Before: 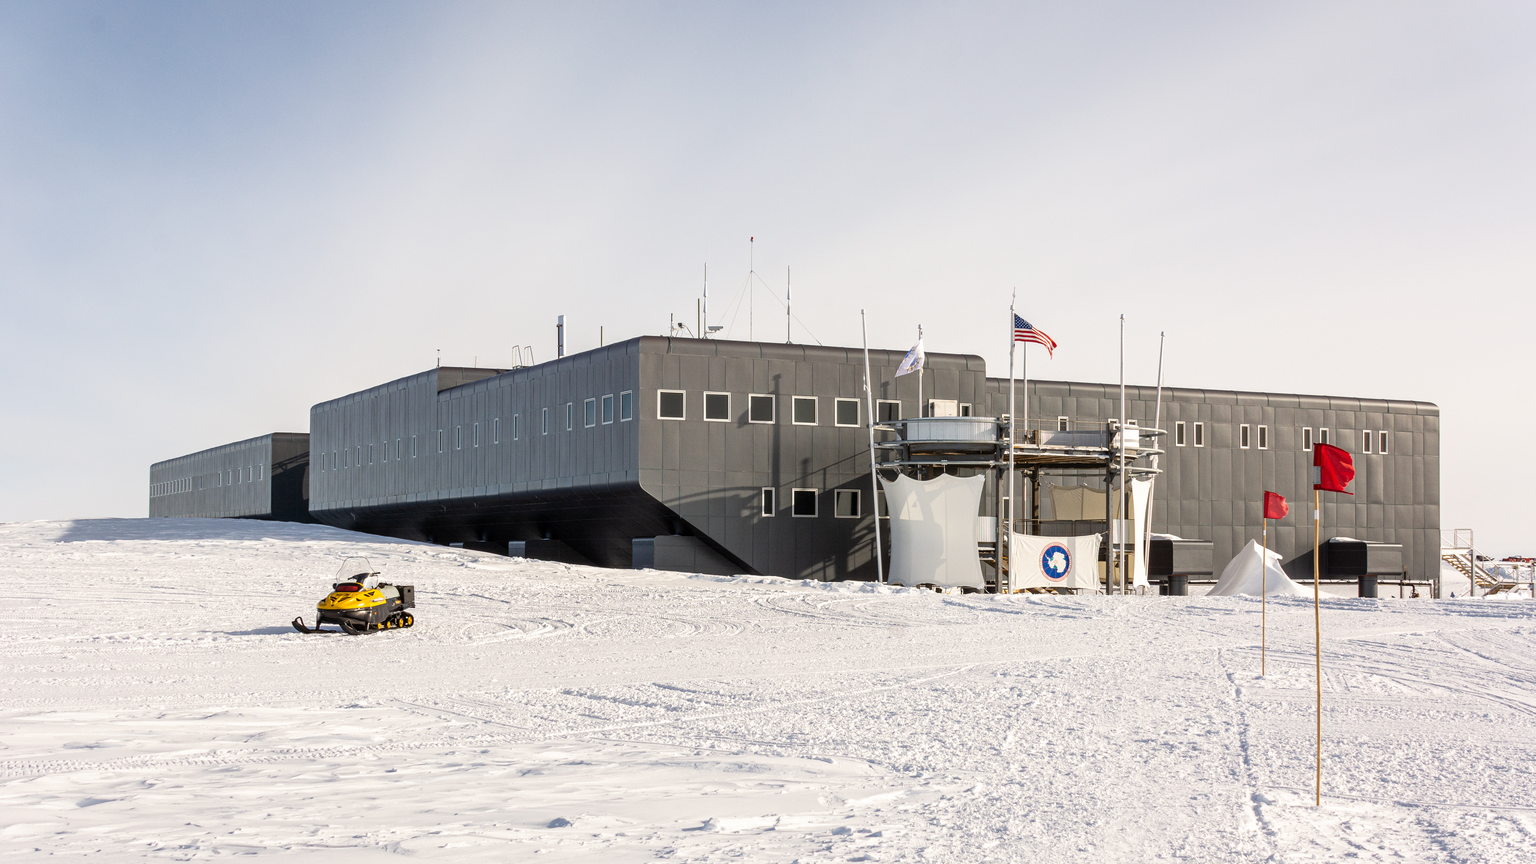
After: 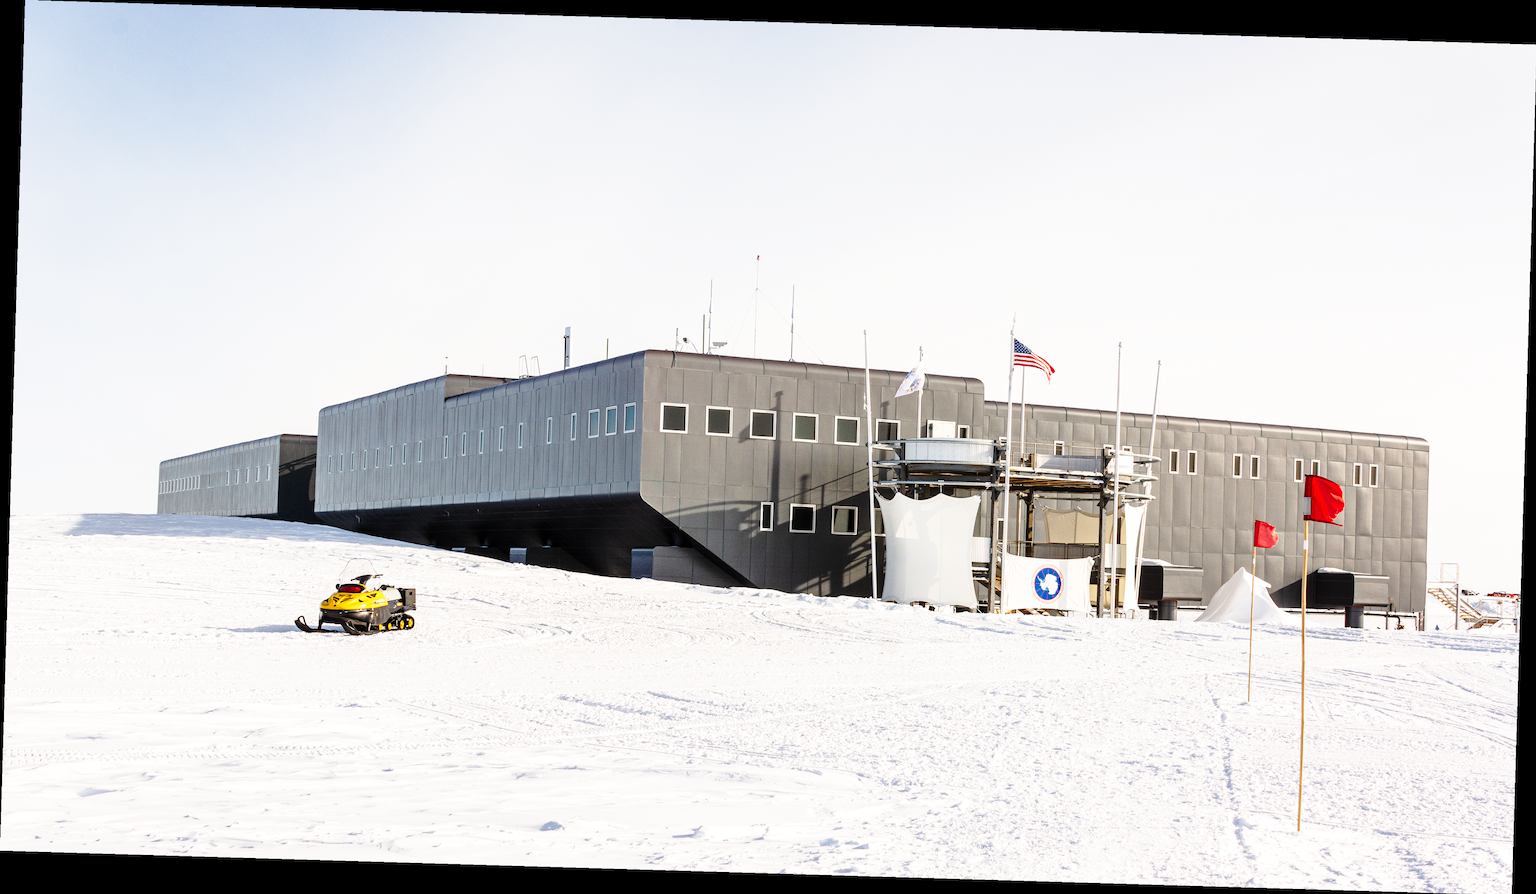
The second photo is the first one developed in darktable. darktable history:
crop and rotate: angle -1.69°
base curve: curves: ch0 [(0, 0) (0.036, 0.037) (0.121, 0.228) (0.46, 0.76) (0.859, 0.983) (1, 1)], preserve colors none
